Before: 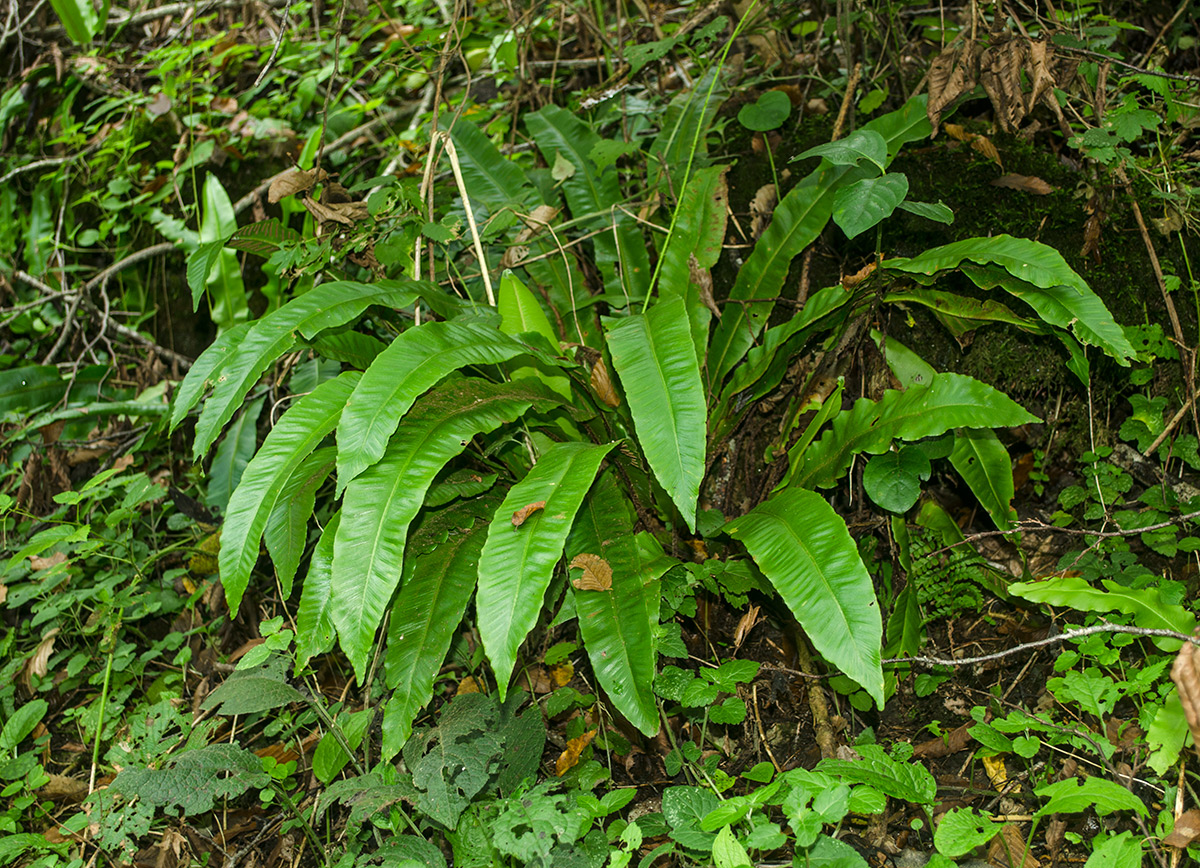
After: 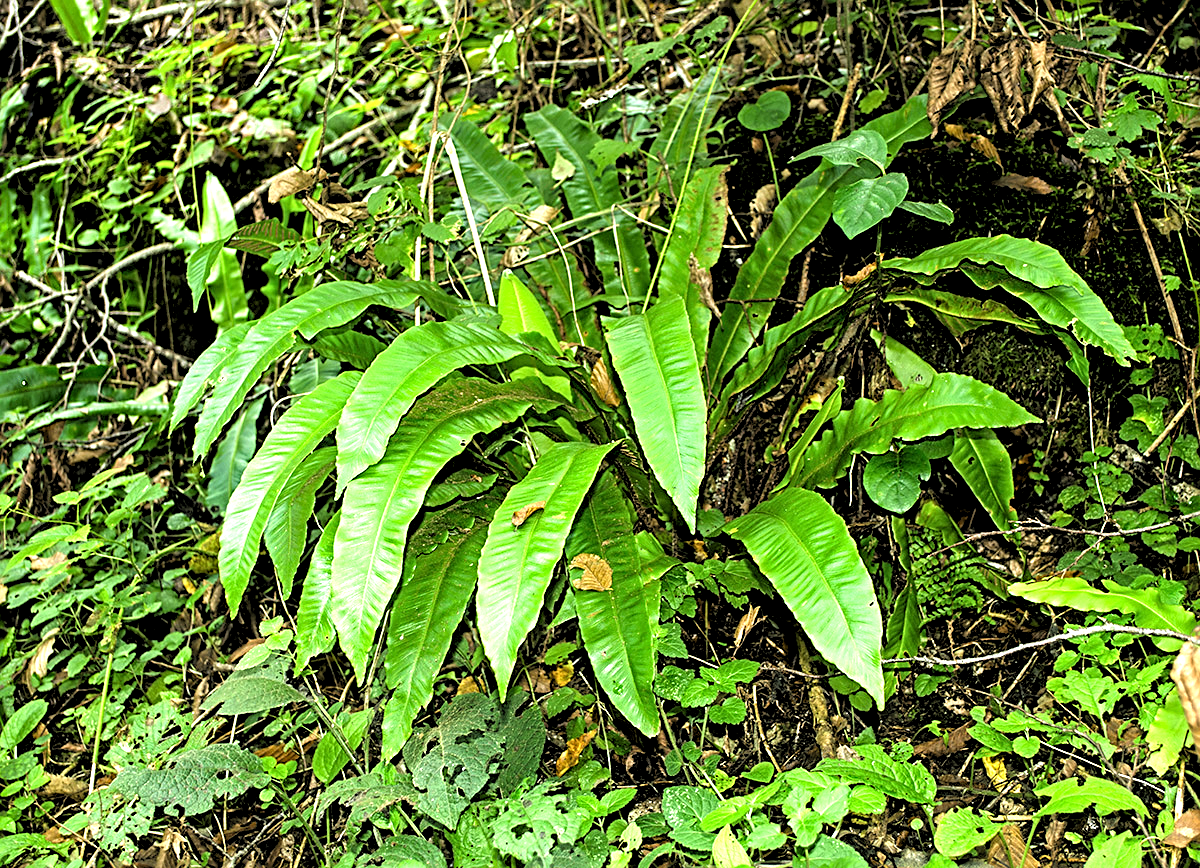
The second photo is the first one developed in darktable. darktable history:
exposure: black level correction 0, exposure 1.1 EV, compensate exposure bias true, compensate highlight preservation false
rgb levels: levels [[0.034, 0.472, 0.904], [0, 0.5, 1], [0, 0.5, 1]]
sharpen: radius 2.767
